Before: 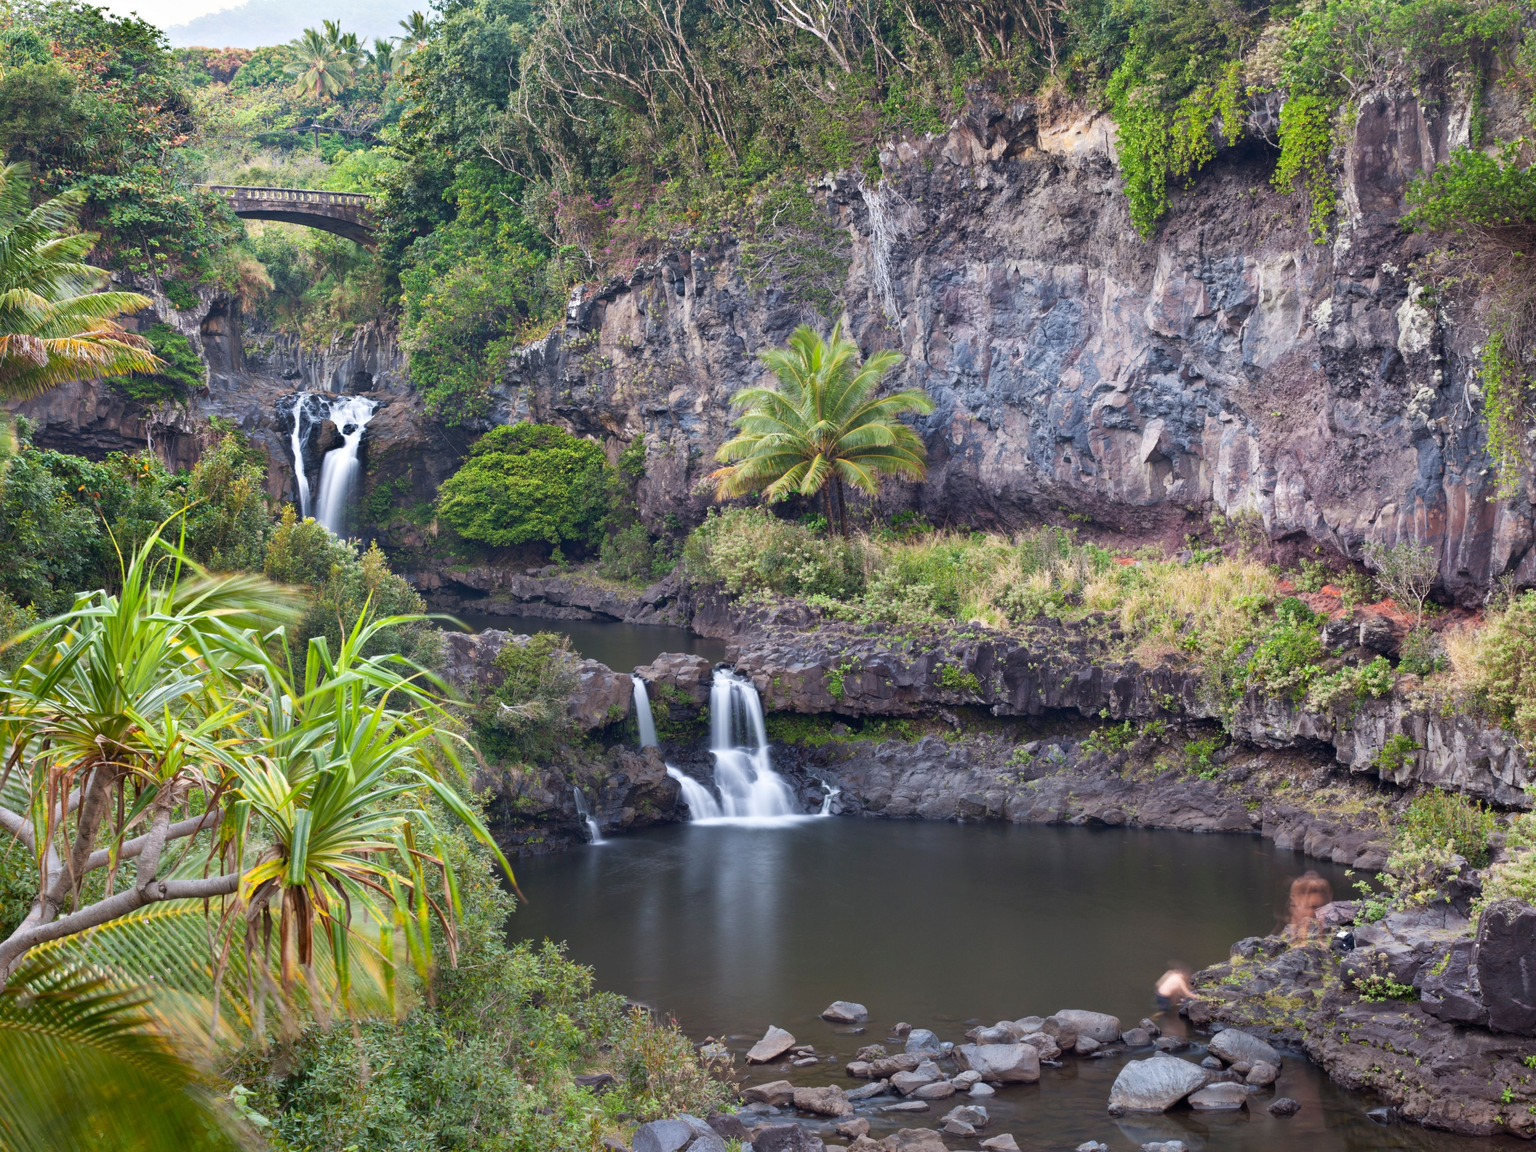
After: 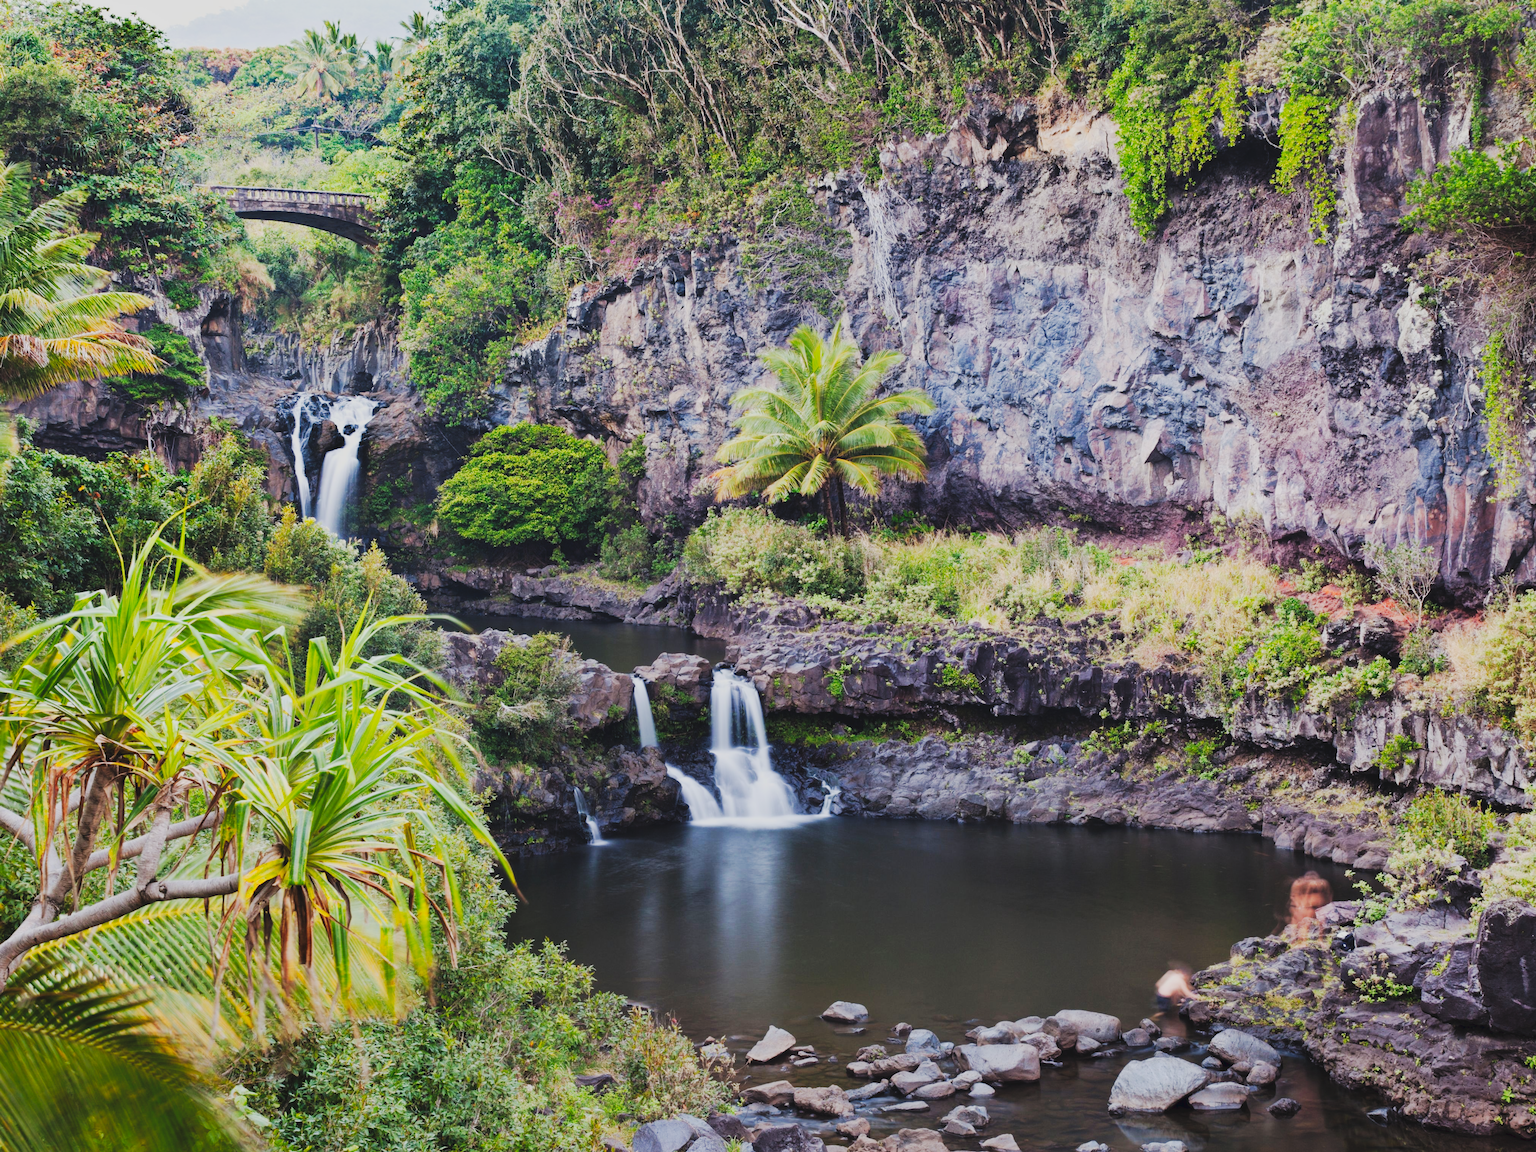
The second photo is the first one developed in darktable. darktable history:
filmic rgb: black relative exposure -7.65 EV, white relative exposure 4.56 EV, hardness 3.61
tone curve: curves: ch0 [(0, 0) (0.003, 0.062) (0.011, 0.07) (0.025, 0.083) (0.044, 0.094) (0.069, 0.105) (0.1, 0.117) (0.136, 0.136) (0.177, 0.164) (0.224, 0.201) (0.277, 0.256) (0.335, 0.335) (0.399, 0.424) (0.468, 0.529) (0.543, 0.641) (0.623, 0.725) (0.709, 0.787) (0.801, 0.849) (0.898, 0.917) (1, 1)], preserve colors none
